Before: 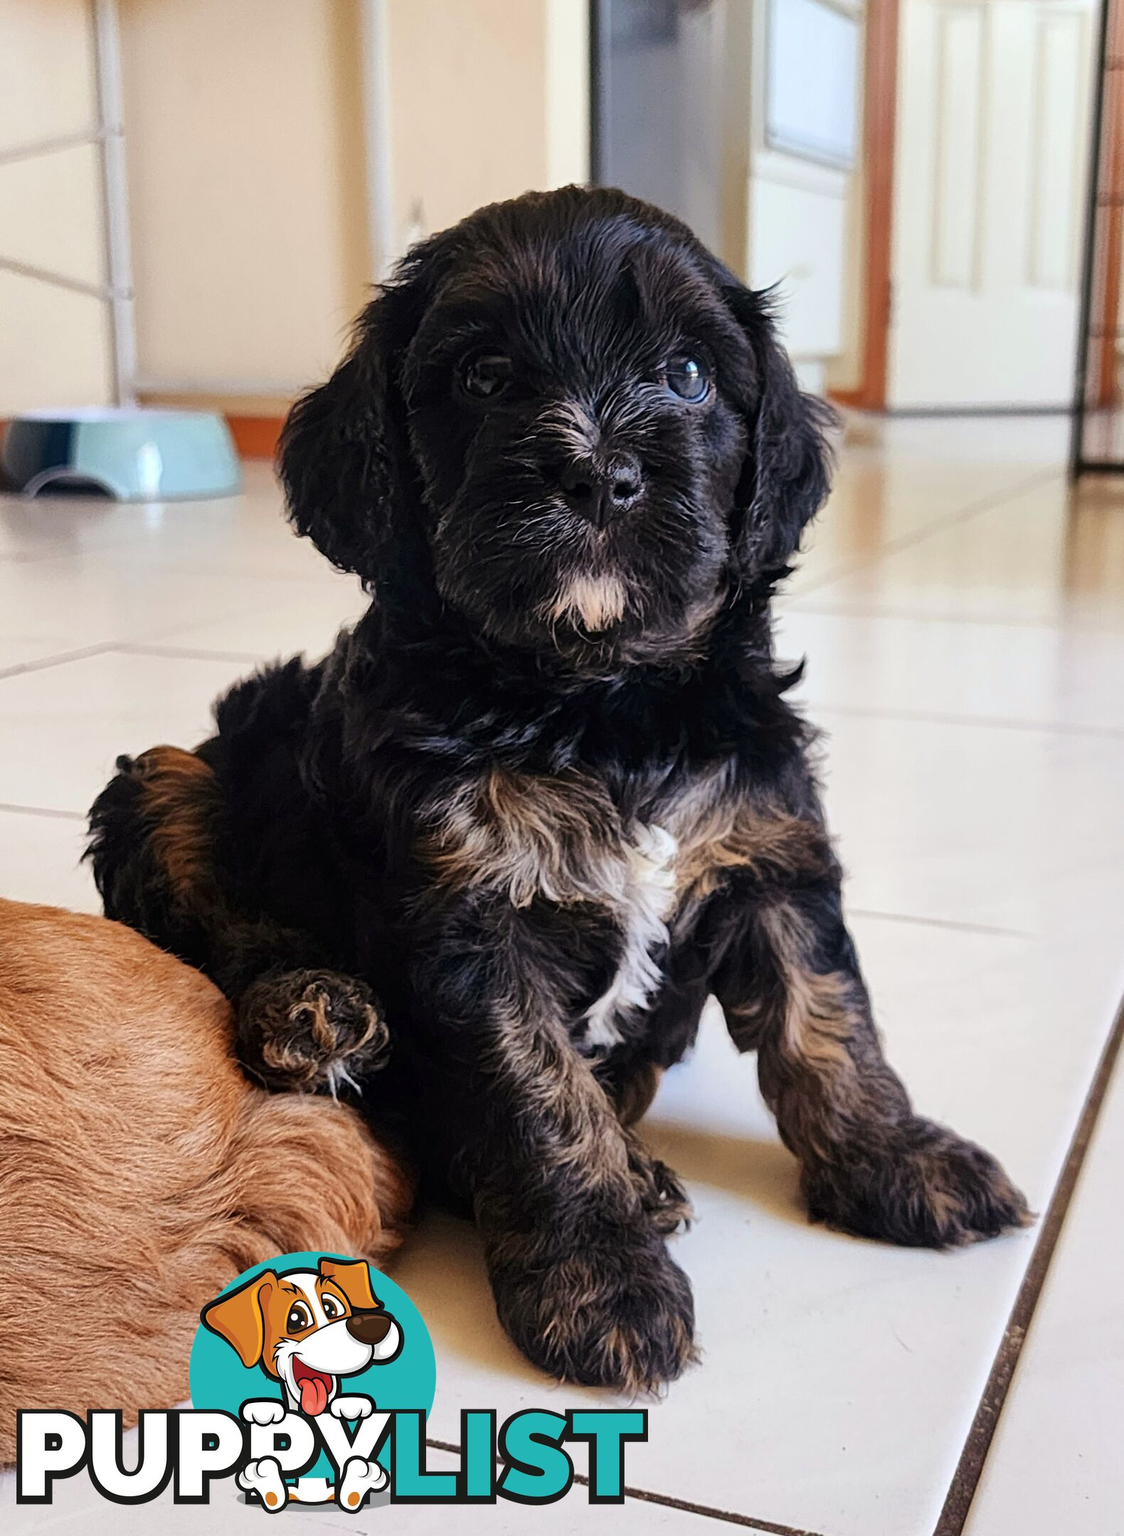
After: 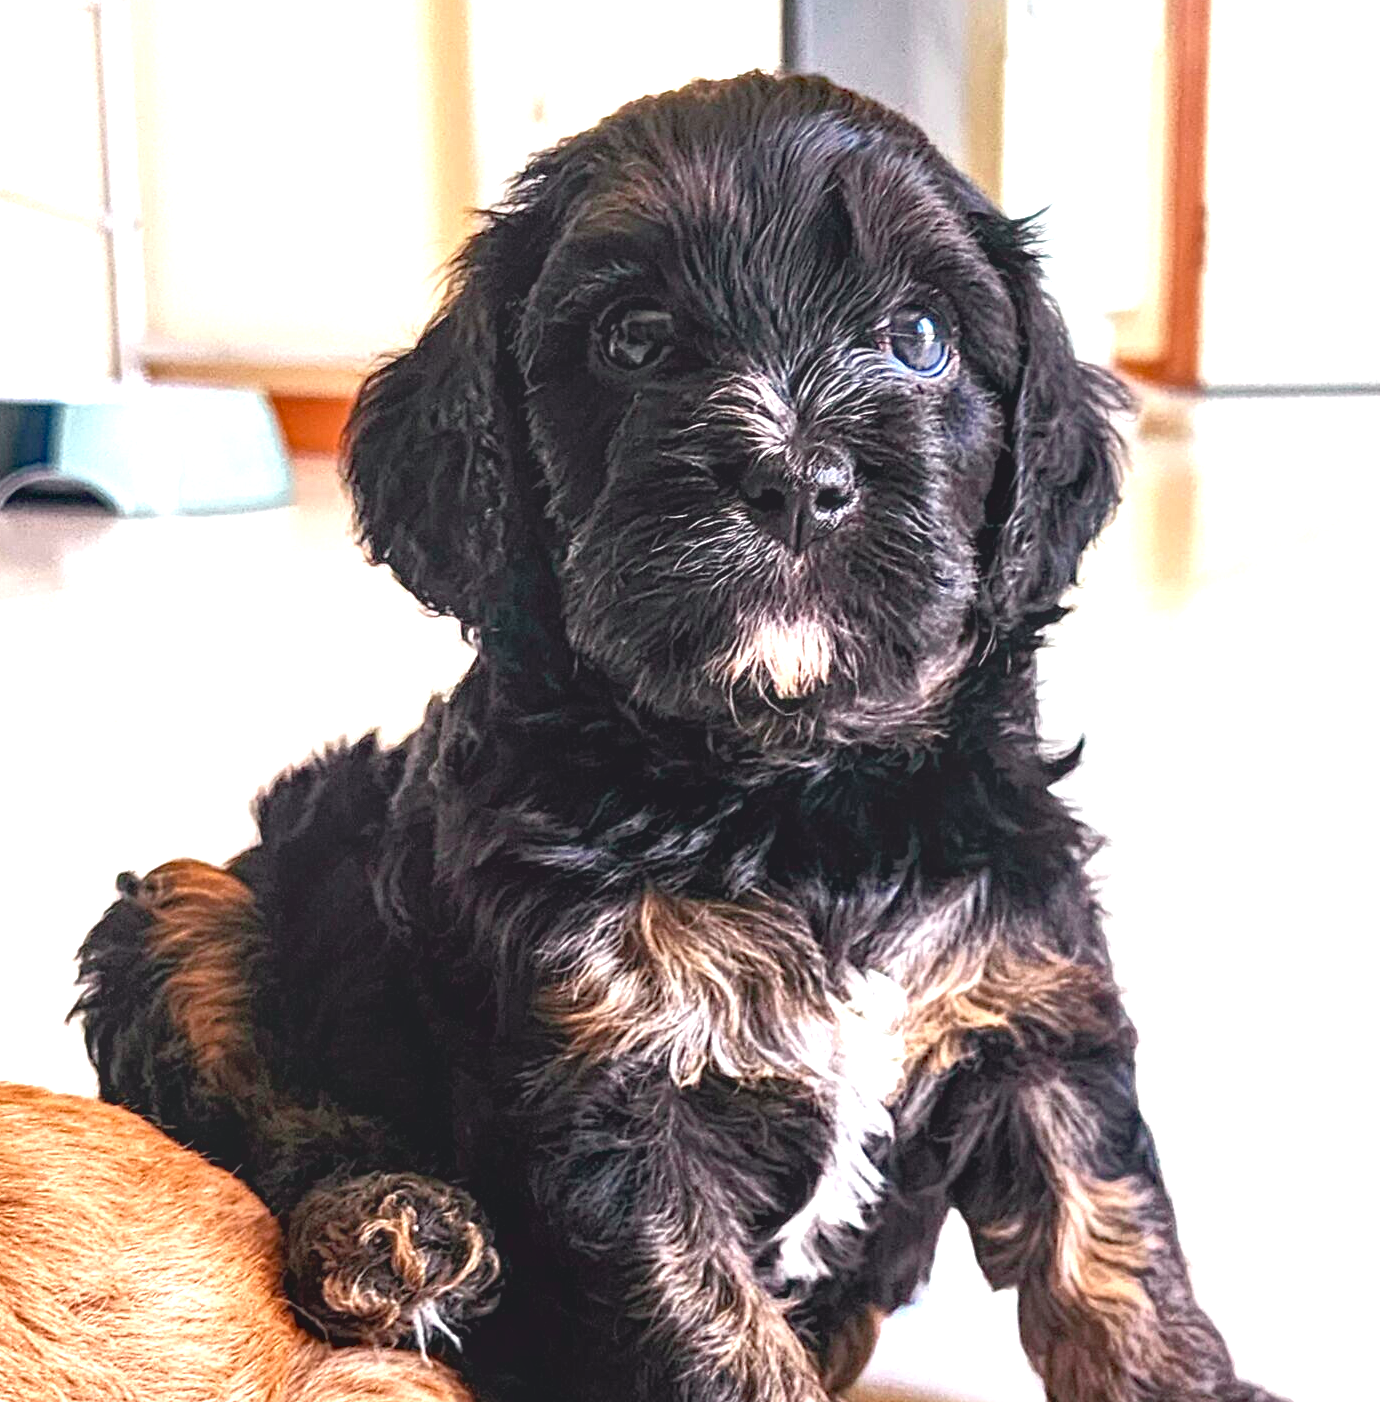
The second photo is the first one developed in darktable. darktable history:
local contrast: on, module defaults
haze removal: compatibility mode true, adaptive false
exposure: black level correction 0.001, exposure 1.323 EV, compensate exposure bias true, compensate highlight preservation false
tone curve: curves: ch0 [(0.001, 0.042) (0.128, 0.16) (0.452, 0.42) (0.603, 0.566) (0.754, 0.733) (1, 1)]; ch1 [(0, 0) (0.325, 0.327) (0.412, 0.441) (0.473, 0.466) (0.5, 0.499) (0.549, 0.558) (0.617, 0.625) (0.713, 0.7) (1, 1)]; ch2 [(0, 0) (0.386, 0.397) (0.445, 0.47) (0.505, 0.498) (0.529, 0.524) (0.574, 0.569) (0.652, 0.641) (1, 1)], color space Lab, independent channels, preserve colors none
crop: left 3.034%, top 8.842%, right 9.609%, bottom 26.221%
